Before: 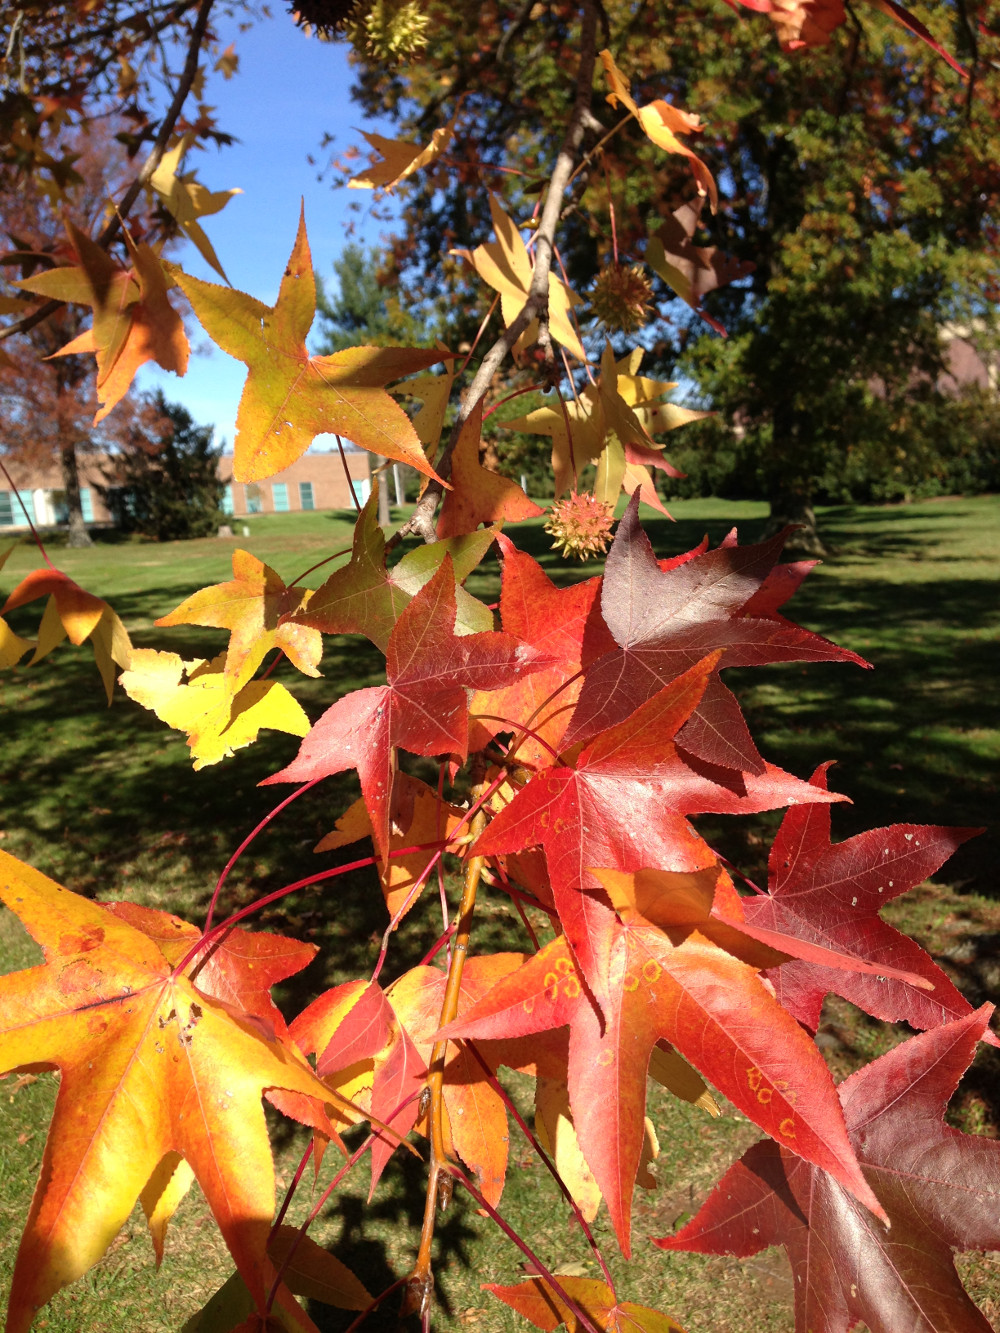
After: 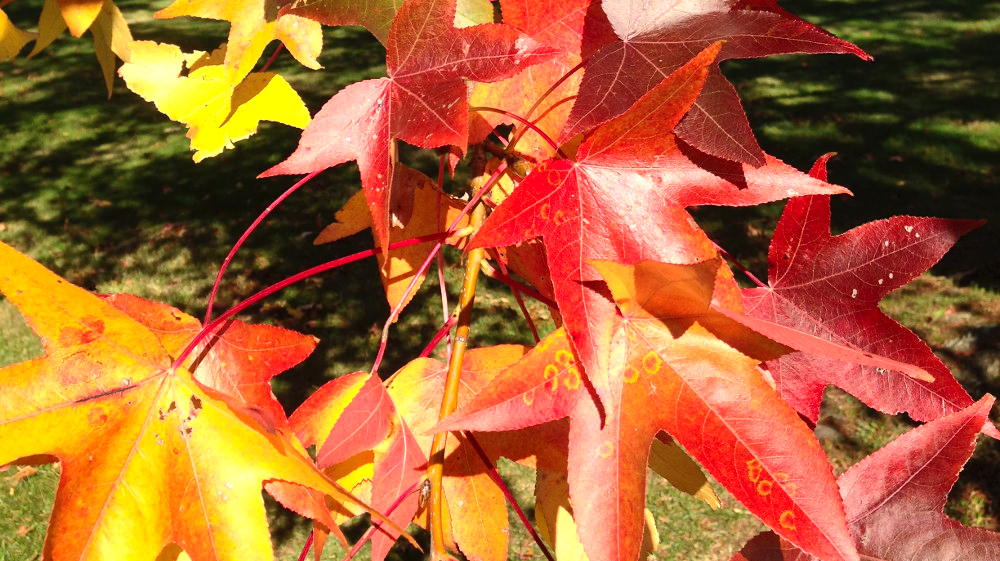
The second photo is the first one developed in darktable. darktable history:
contrast brightness saturation: contrast 0.204, brightness 0.158, saturation 0.218
crop: top 45.663%, bottom 12.248%
